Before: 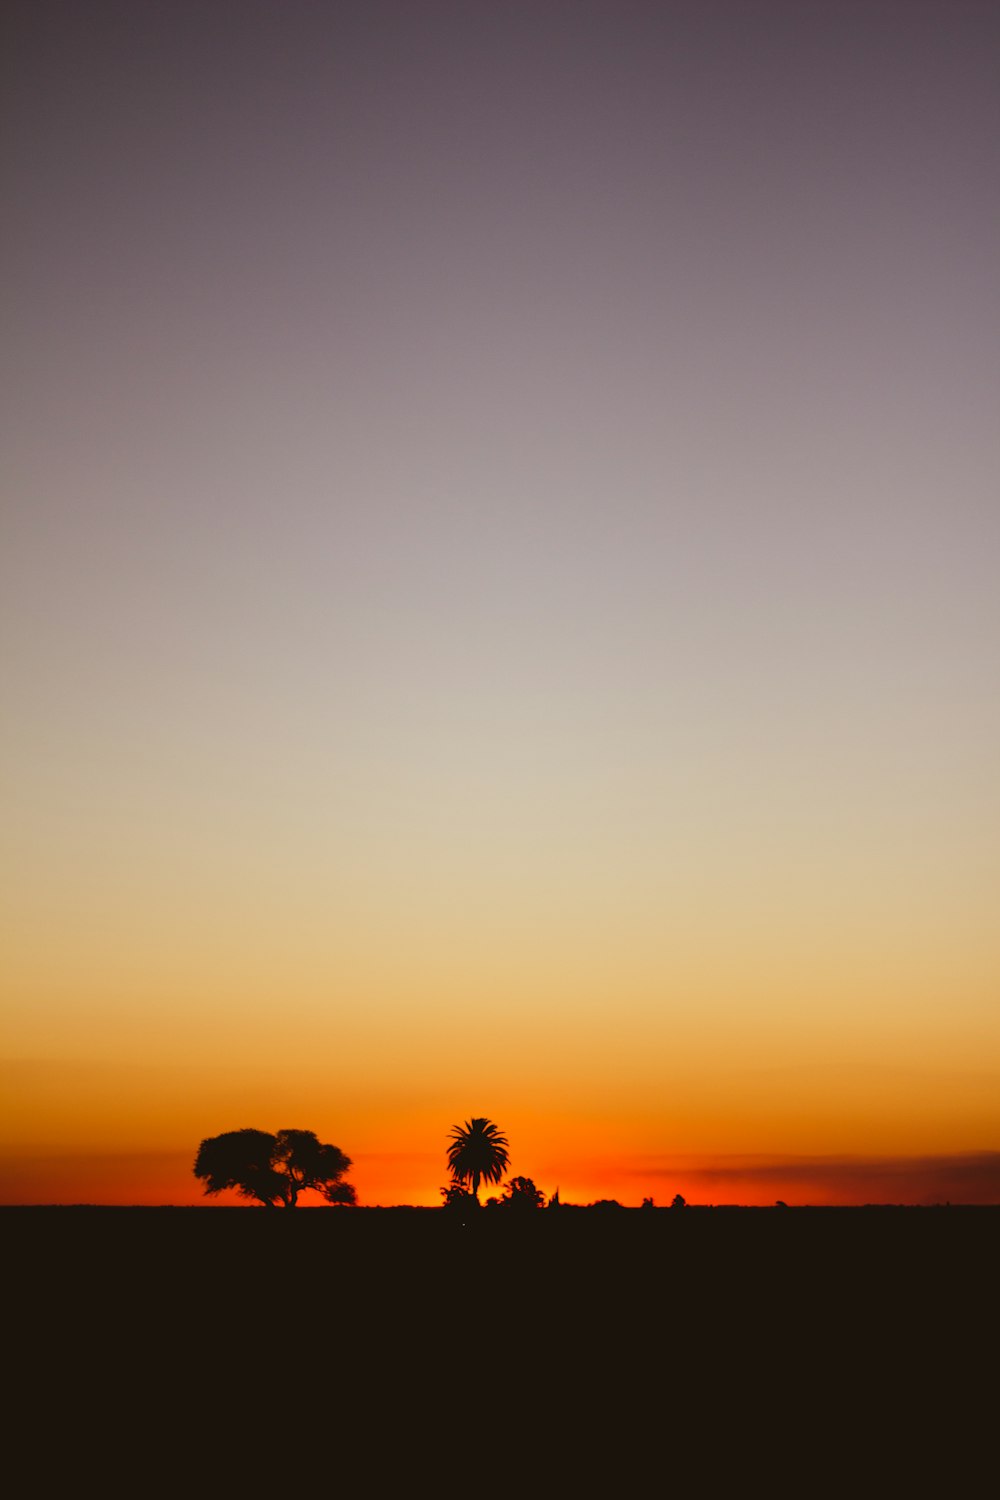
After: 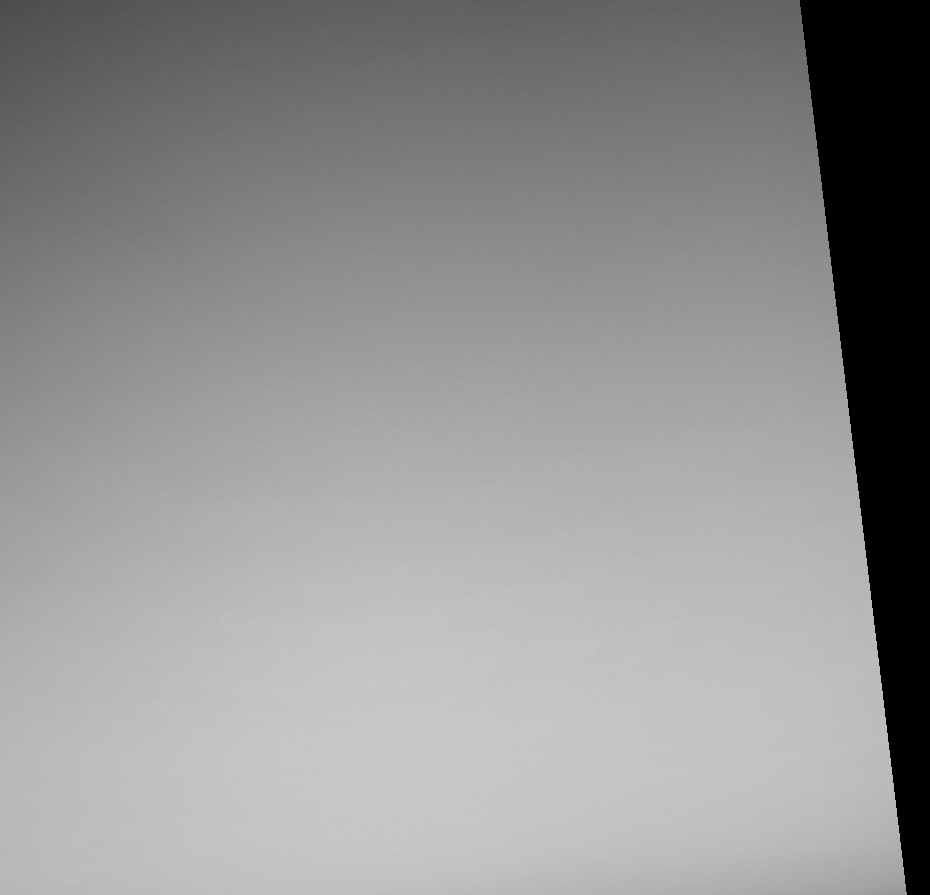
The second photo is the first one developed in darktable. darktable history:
contrast brightness saturation: saturation -1
local contrast: mode bilateral grid, contrast 20, coarseness 50, detail 102%, midtone range 0.2
crop: left 18.38%, top 11.092%, right 2.134%, bottom 33.217%
rotate and perspective: rotation -6.83°, automatic cropping off
